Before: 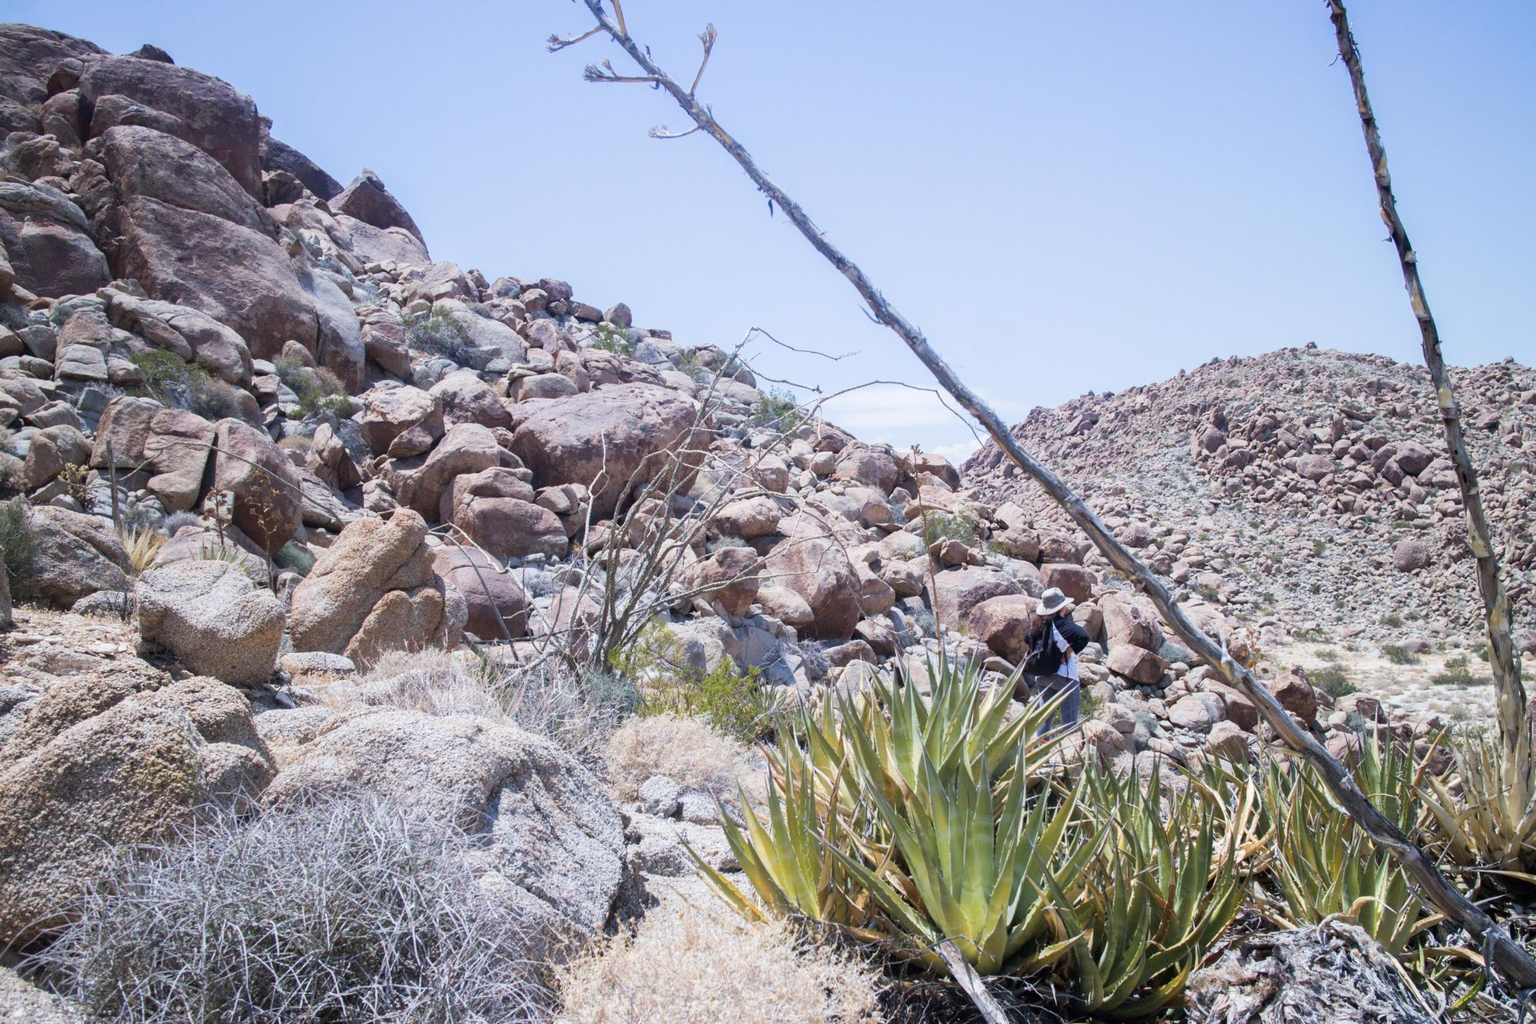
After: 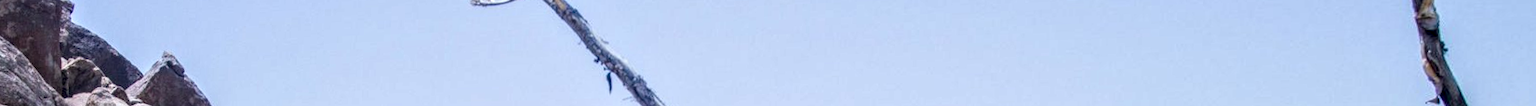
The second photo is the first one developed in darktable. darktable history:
local contrast: highlights 0%, shadows 0%, detail 182%
crop and rotate: left 9.644%, top 9.491%, right 6.021%, bottom 80.509%
rotate and perspective: rotation 1.69°, lens shift (vertical) -0.023, lens shift (horizontal) -0.291, crop left 0.025, crop right 0.988, crop top 0.092, crop bottom 0.842
